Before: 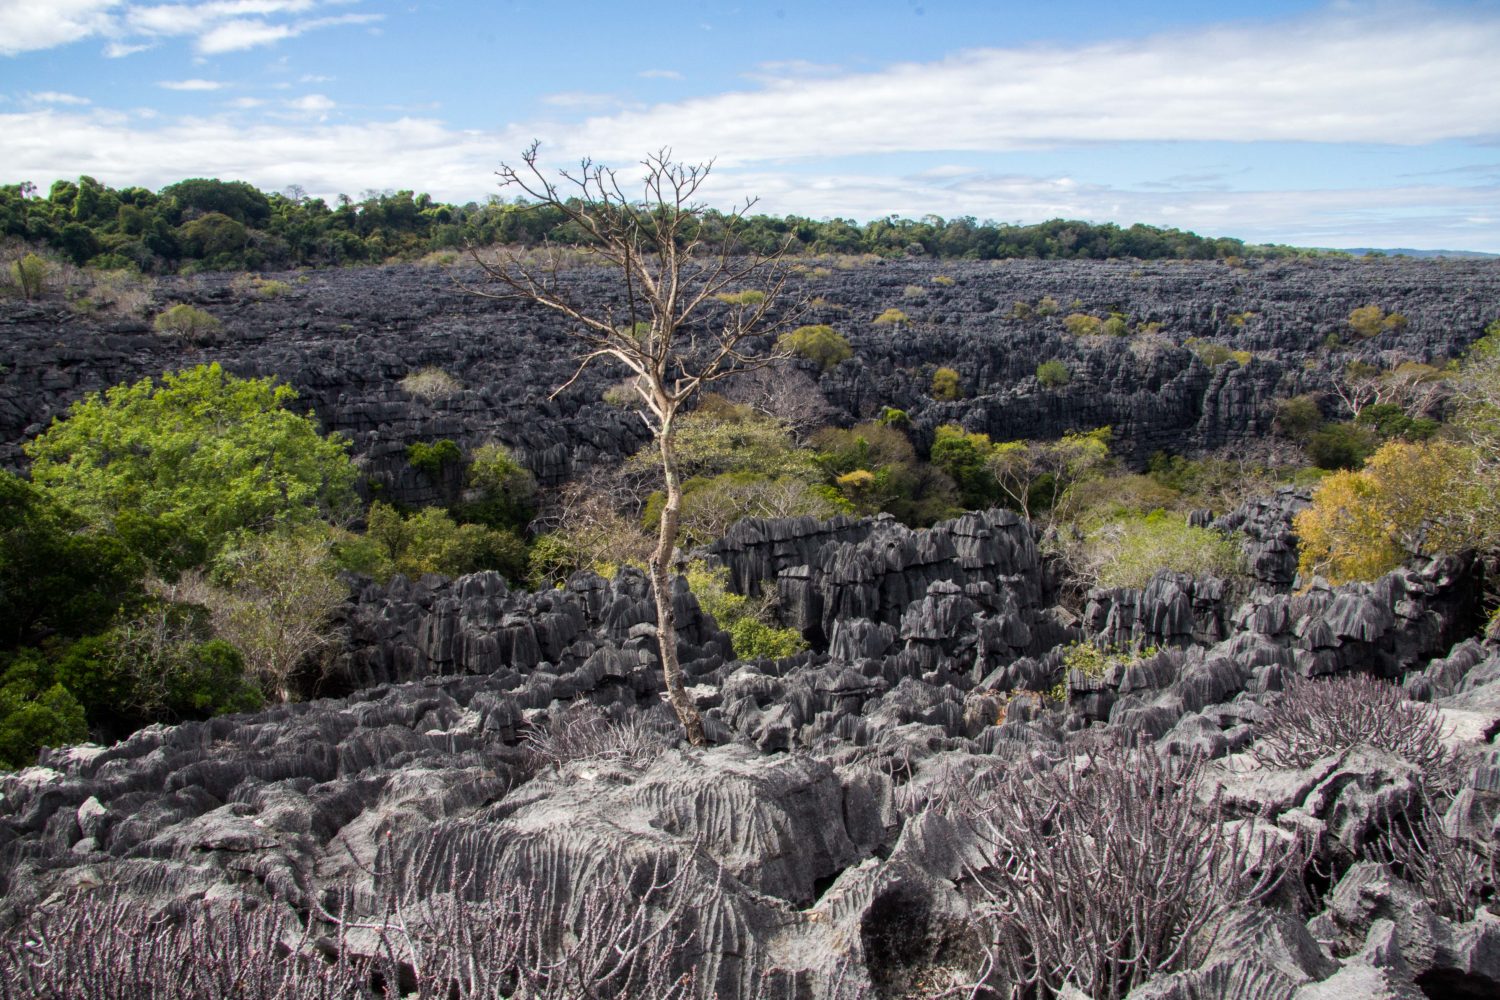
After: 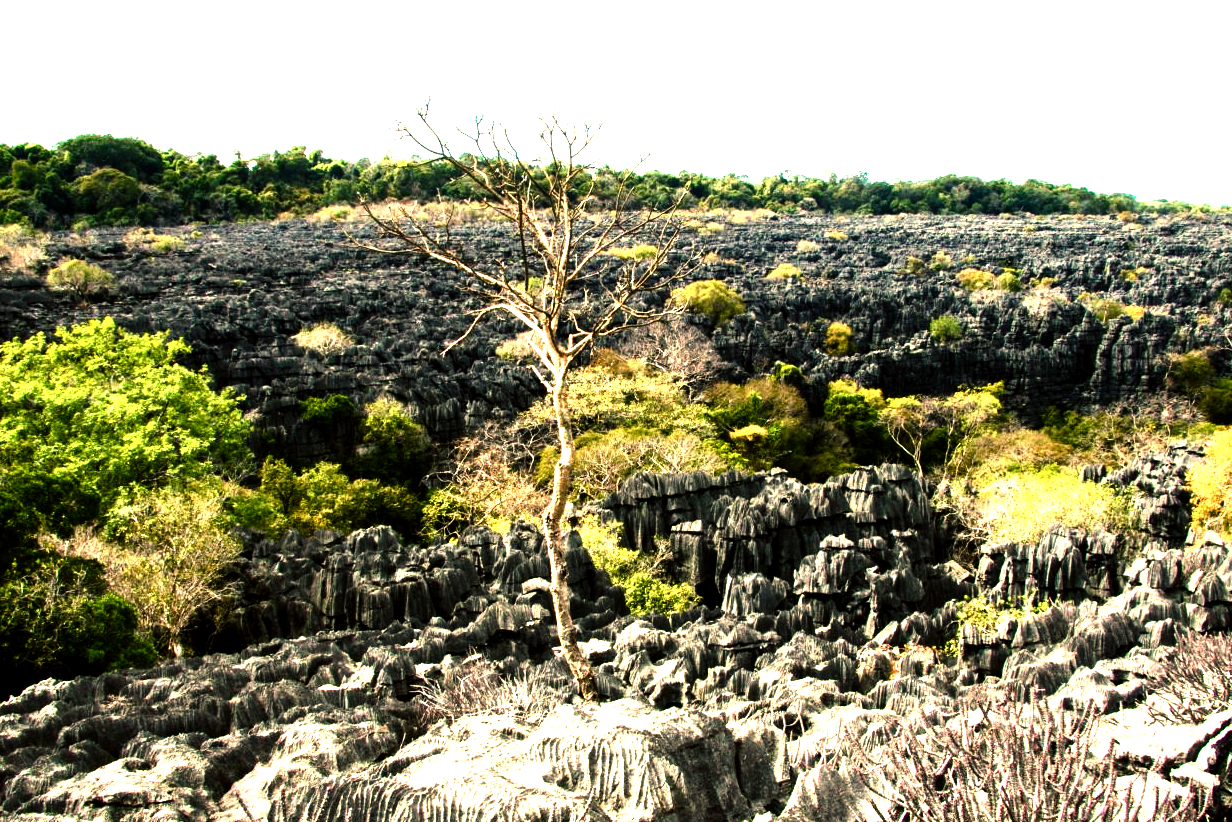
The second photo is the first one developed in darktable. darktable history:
tone equalizer: -8 EV -0.75 EV, -7 EV -0.7 EV, -6 EV -0.6 EV, -5 EV -0.4 EV, -3 EV 0.4 EV, -2 EV 0.6 EV, -1 EV 0.7 EV, +0 EV 0.75 EV, edges refinement/feathering 500, mask exposure compensation -1.57 EV, preserve details no
color balance: mode lift, gamma, gain (sRGB), lift [1.014, 0.966, 0.918, 0.87], gamma [0.86, 0.734, 0.918, 0.976], gain [1.063, 1.13, 1.063, 0.86]
color balance rgb: perceptual saturation grading › global saturation 20%, perceptual saturation grading › highlights -25%, perceptual saturation grading › shadows 25%
crop and rotate: left 7.196%, top 4.574%, right 10.605%, bottom 13.178%
exposure: black level correction 0, exposure 1 EV, compensate exposure bias true, compensate highlight preservation false
